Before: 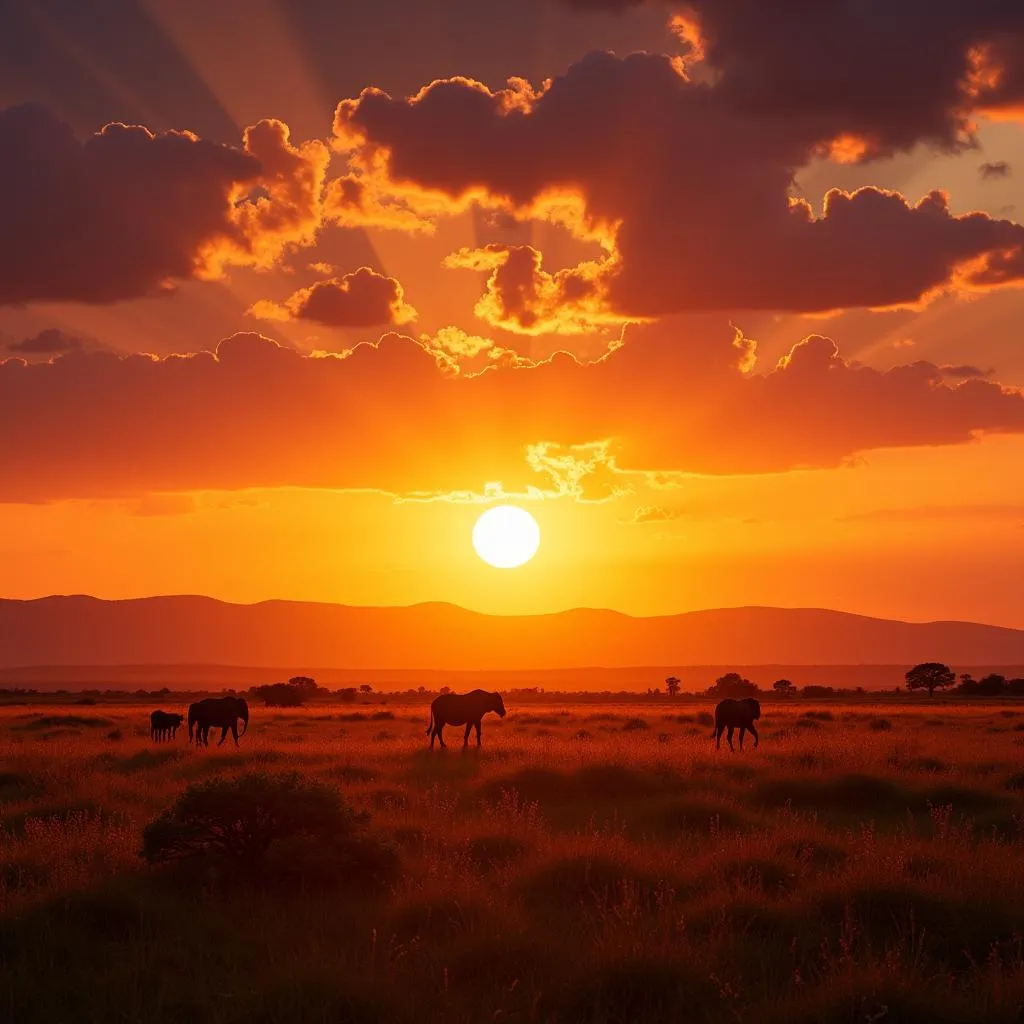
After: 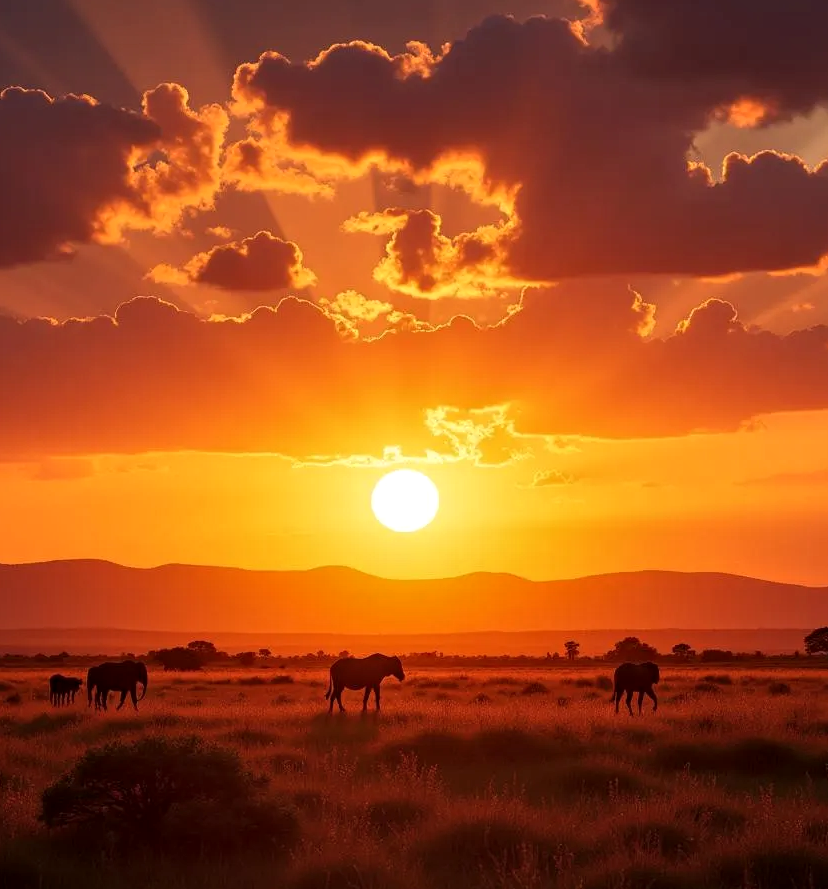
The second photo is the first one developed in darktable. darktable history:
local contrast: on, module defaults
crop: left 9.92%, top 3.578%, right 9.158%, bottom 9.514%
